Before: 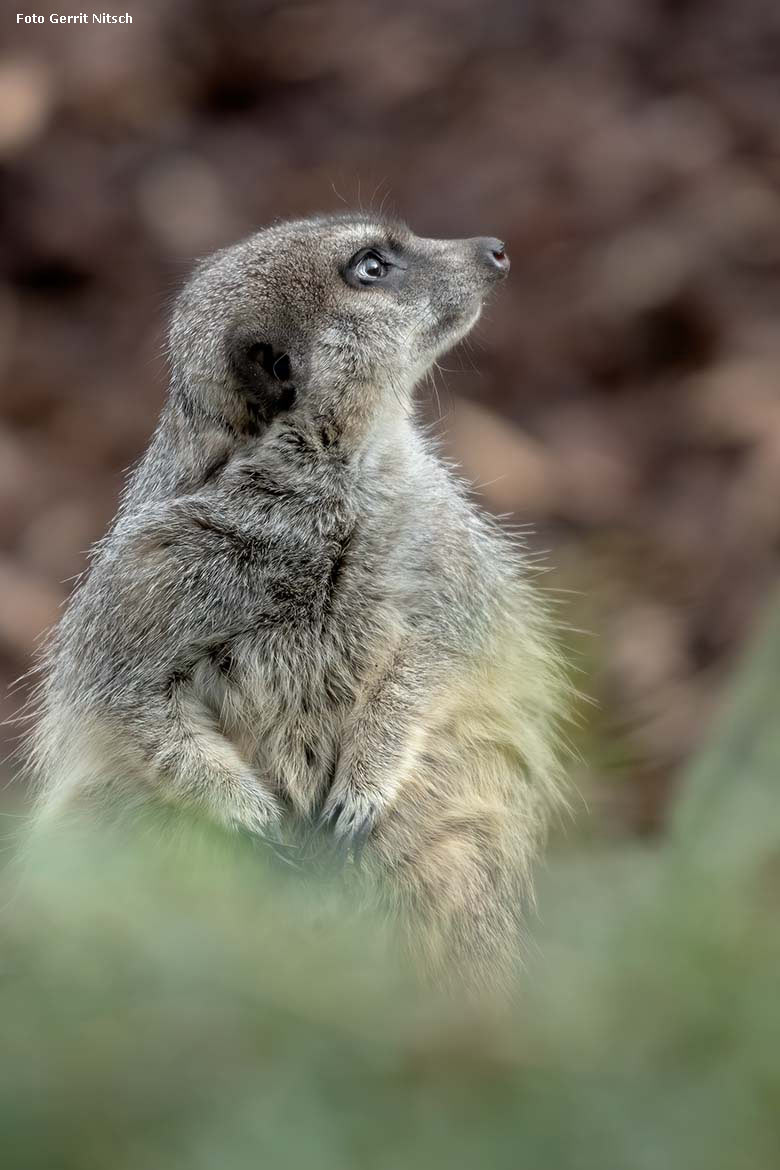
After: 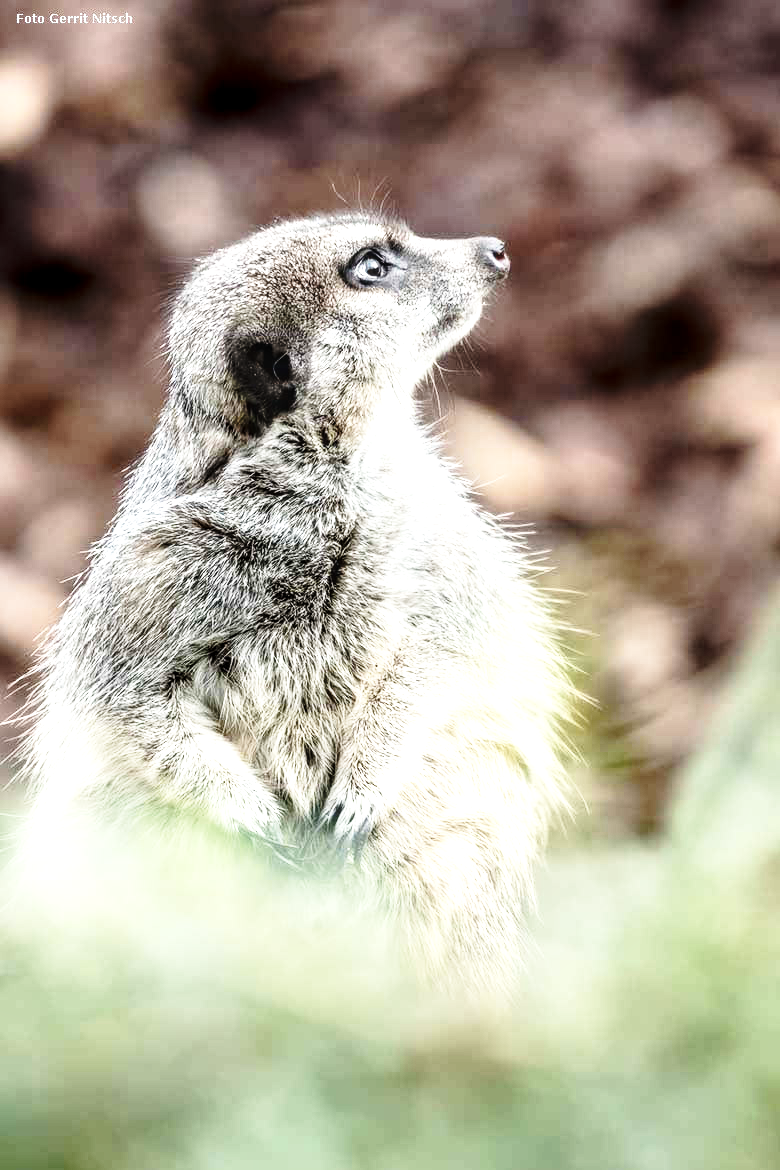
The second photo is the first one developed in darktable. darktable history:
tone equalizer: -8 EV -0.719 EV, -7 EV -0.722 EV, -6 EV -0.599 EV, -5 EV -0.412 EV, -3 EV 0.368 EV, -2 EV 0.6 EV, -1 EV 0.677 EV, +0 EV 0.773 EV, edges refinement/feathering 500, mask exposure compensation -1.57 EV, preserve details no
local contrast: detail 130%
base curve: curves: ch0 [(0, 0) (0.028, 0.03) (0.121, 0.232) (0.46, 0.748) (0.859, 0.968) (1, 1)], preserve colors none
exposure: black level correction 0, exposure 0.499 EV, compensate highlight preservation false
